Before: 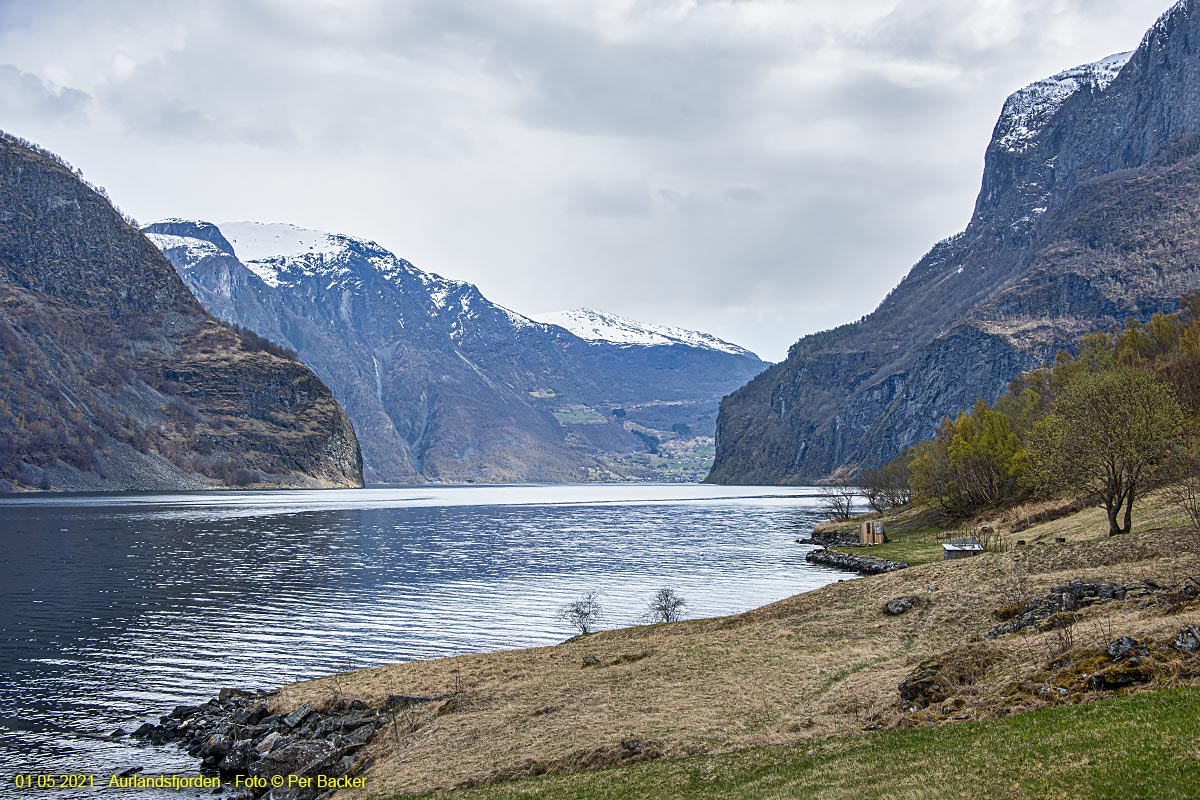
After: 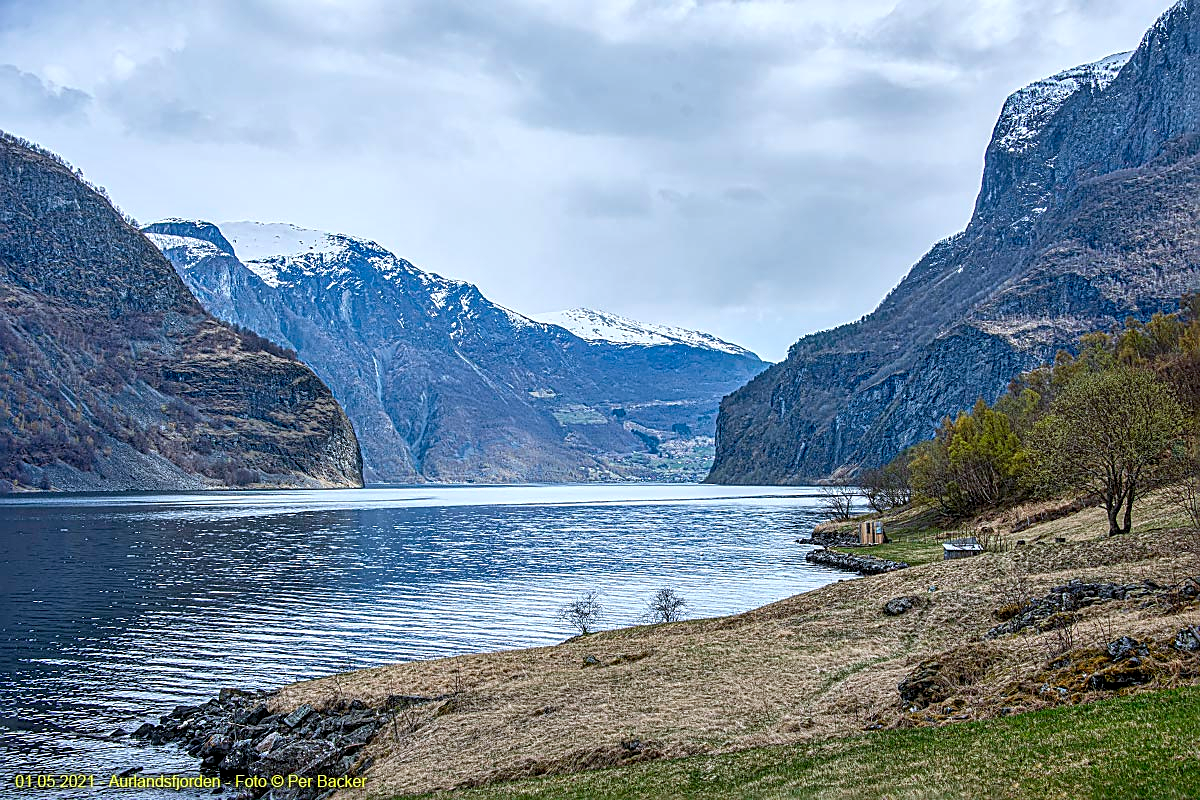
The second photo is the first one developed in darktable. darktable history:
white balance: red 0.954, blue 1.079
sharpen: on, module defaults
local contrast: detail 130%
